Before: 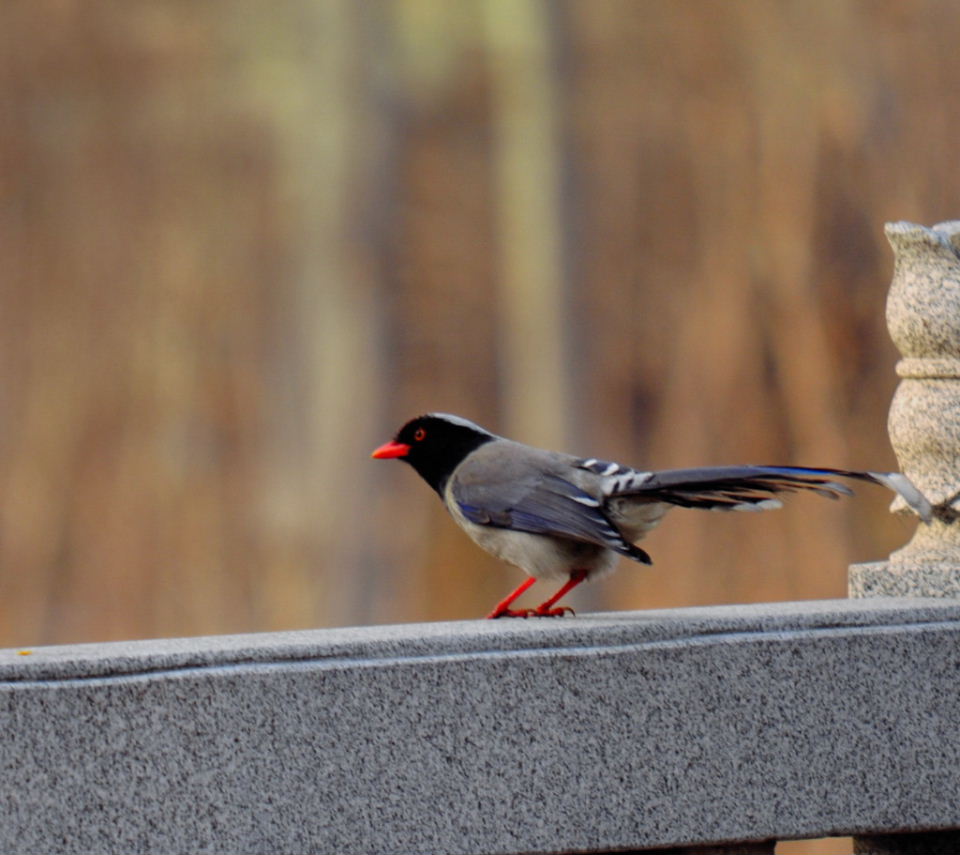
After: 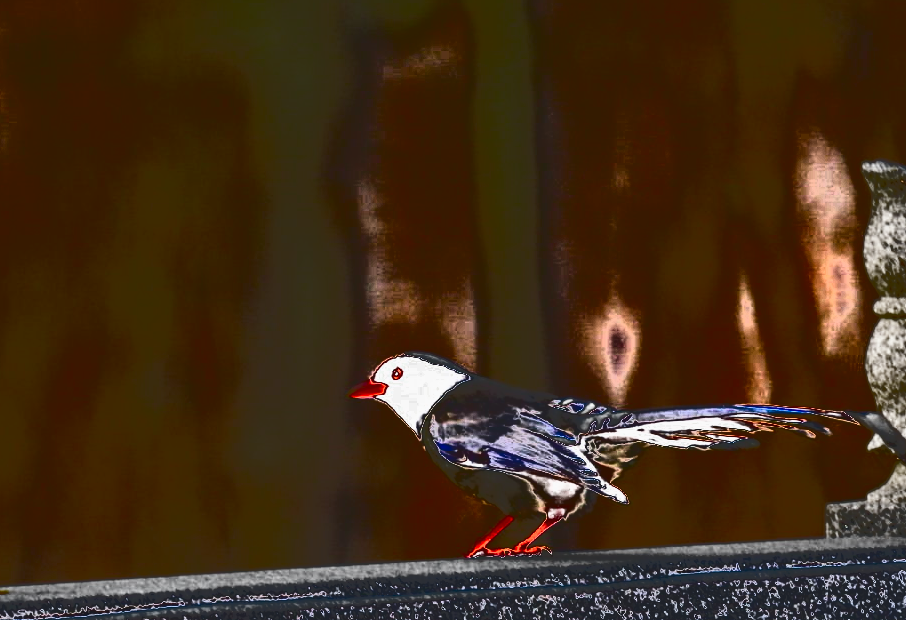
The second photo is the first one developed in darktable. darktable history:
tone curve: curves: ch0 [(0, 0) (0.003, 0.99) (0.011, 0.983) (0.025, 0.934) (0.044, 0.719) (0.069, 0.382) (0.1, 0.204) (0.136, 0.093) (0.177, 0.094) (0.224, 0.093) (0.277, 0.098) (0.335, 0.214) (0.399, 0.616) (0.468, 0.827) (0.543, 0.464) (0.623, 0.145) (0.709, 0.127) (0.801, 0.187) (0.898, 0.203) (1, 1)], color space Lab, independent channels, preserve colors none
base curve: curves: ch0 [(0, 0.003) (0.001, 0.002) (0.006, 0.004) (0.02, 0.022) (0.048, 0.086) (0.094, 0.234) (0.162, 0.431) (0.258, 0.629) (0.385, 0.8) (0.548, 0.918) (0.751, 0.988) (1, 1)], preserve colors none
crop: left 2.48%, top 7.177%, right 3.124%, bottom 20.255%
